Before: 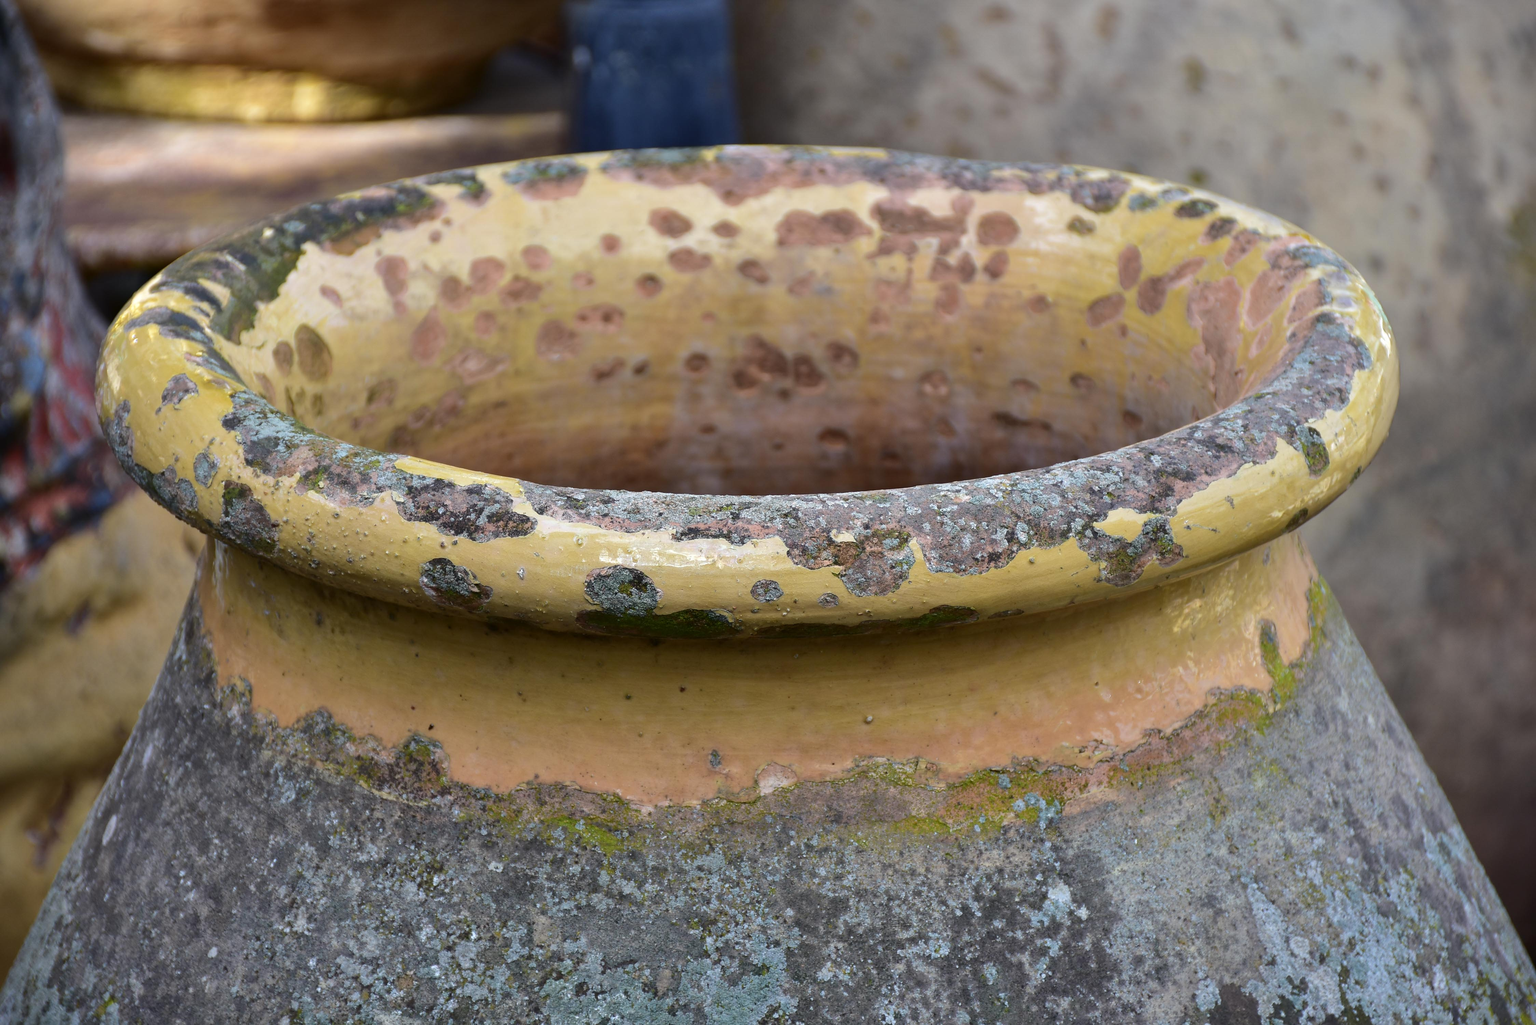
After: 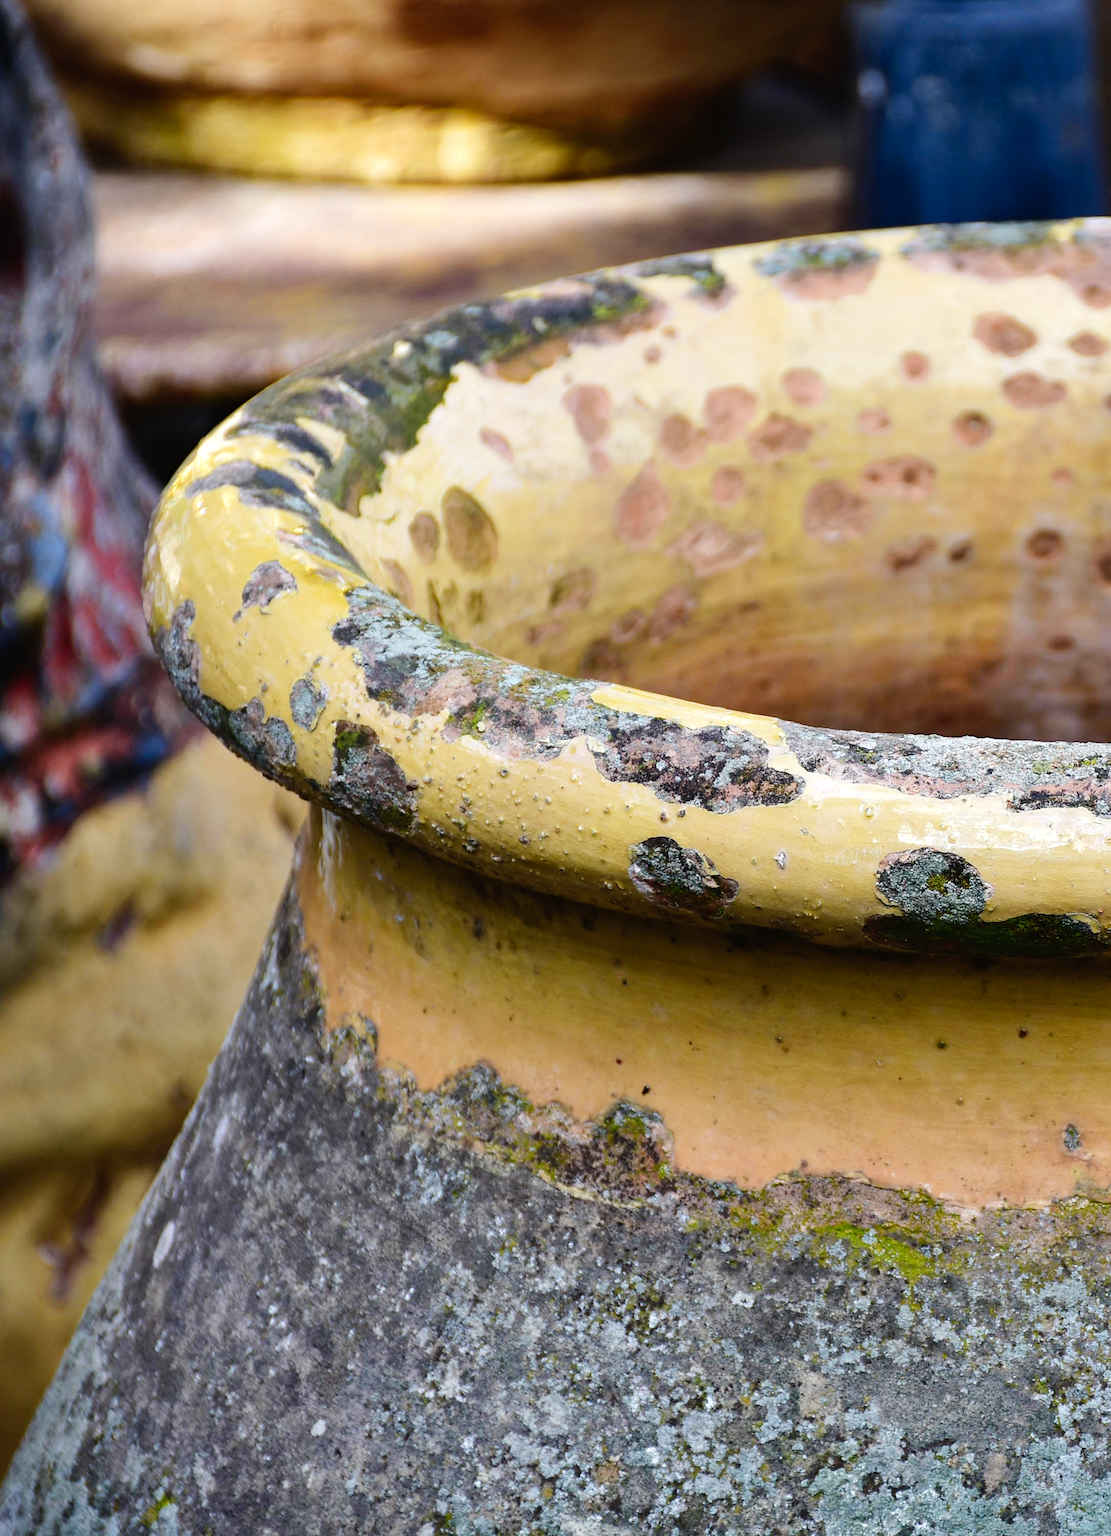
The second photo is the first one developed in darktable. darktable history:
crop and rotate: left 0.028%, top 0%, right 51.669%
tone curve: curves: ch0 [(0, 0.01) (0.133, 0.057) (0.338, 0.327) (0.494, 0.55) (0.726, 0.807) (1, 1)]; ch1 [(0, 0) (0.346, 0.324) (0.45, 0.431) (0.5, 0.5) (0.522, 0.517) (0.543, 0.578) (1, 1)]; ch2 [(0, 0) (0.44, 0.424) (0.501, 0.499) (0.564, 0.611) (0.622, 0.667) (0.707, 0.746) (1, 1)], preserve colors none
exposure: exposure 0.298 EV, compensate exposure bias true, compensate highlight preservation false
